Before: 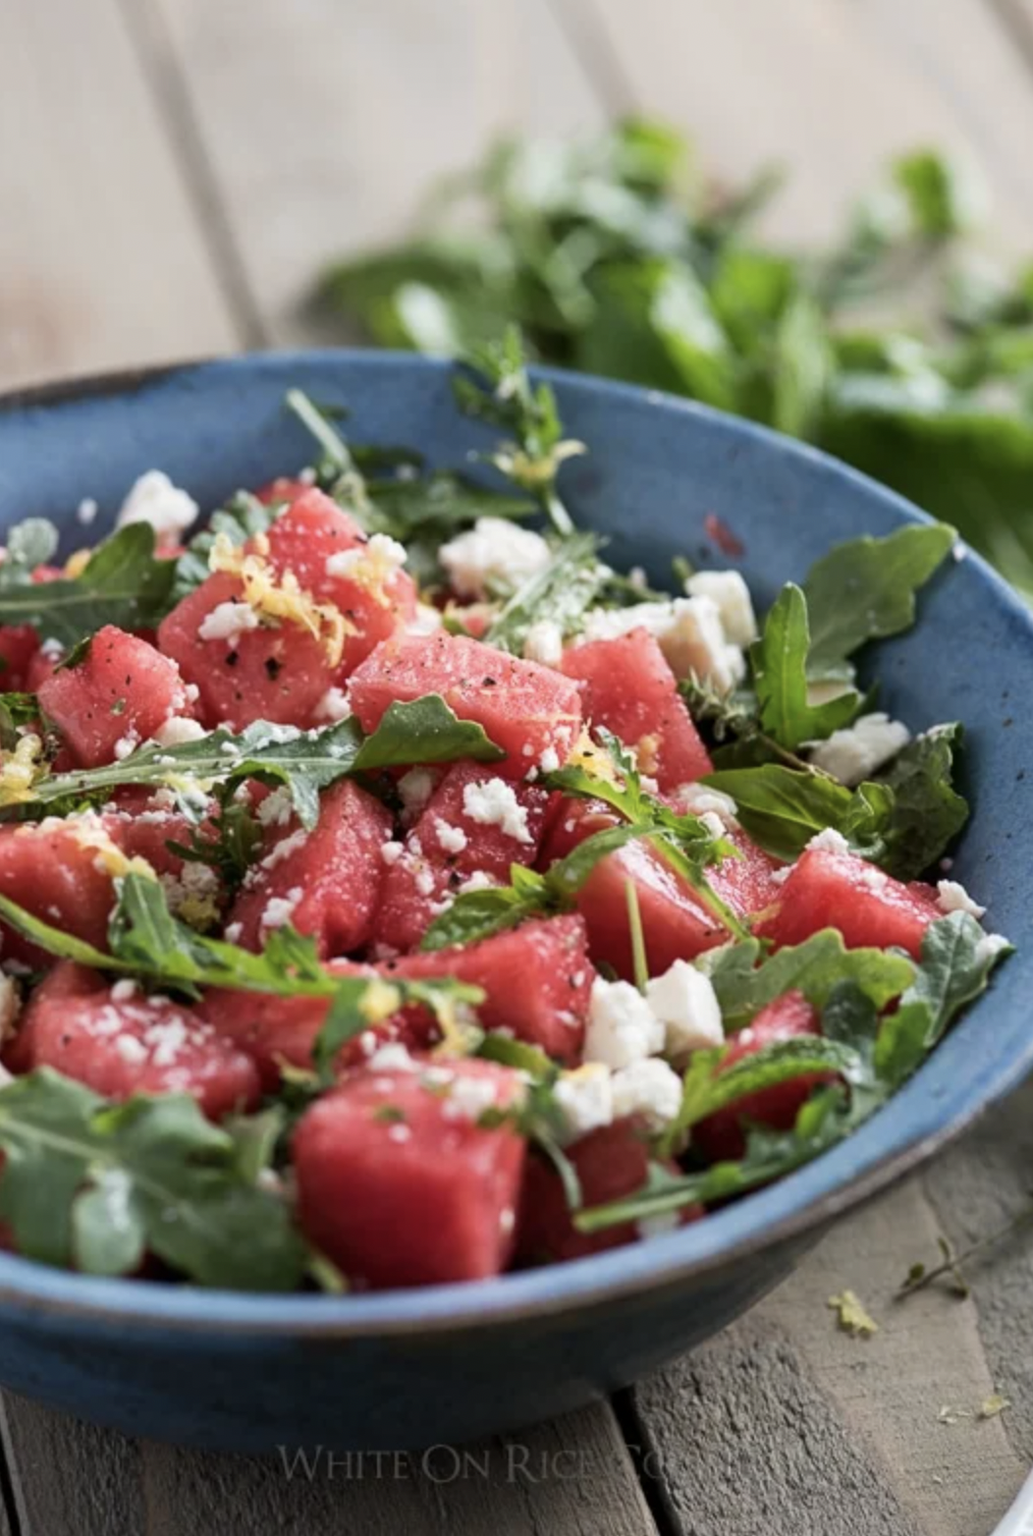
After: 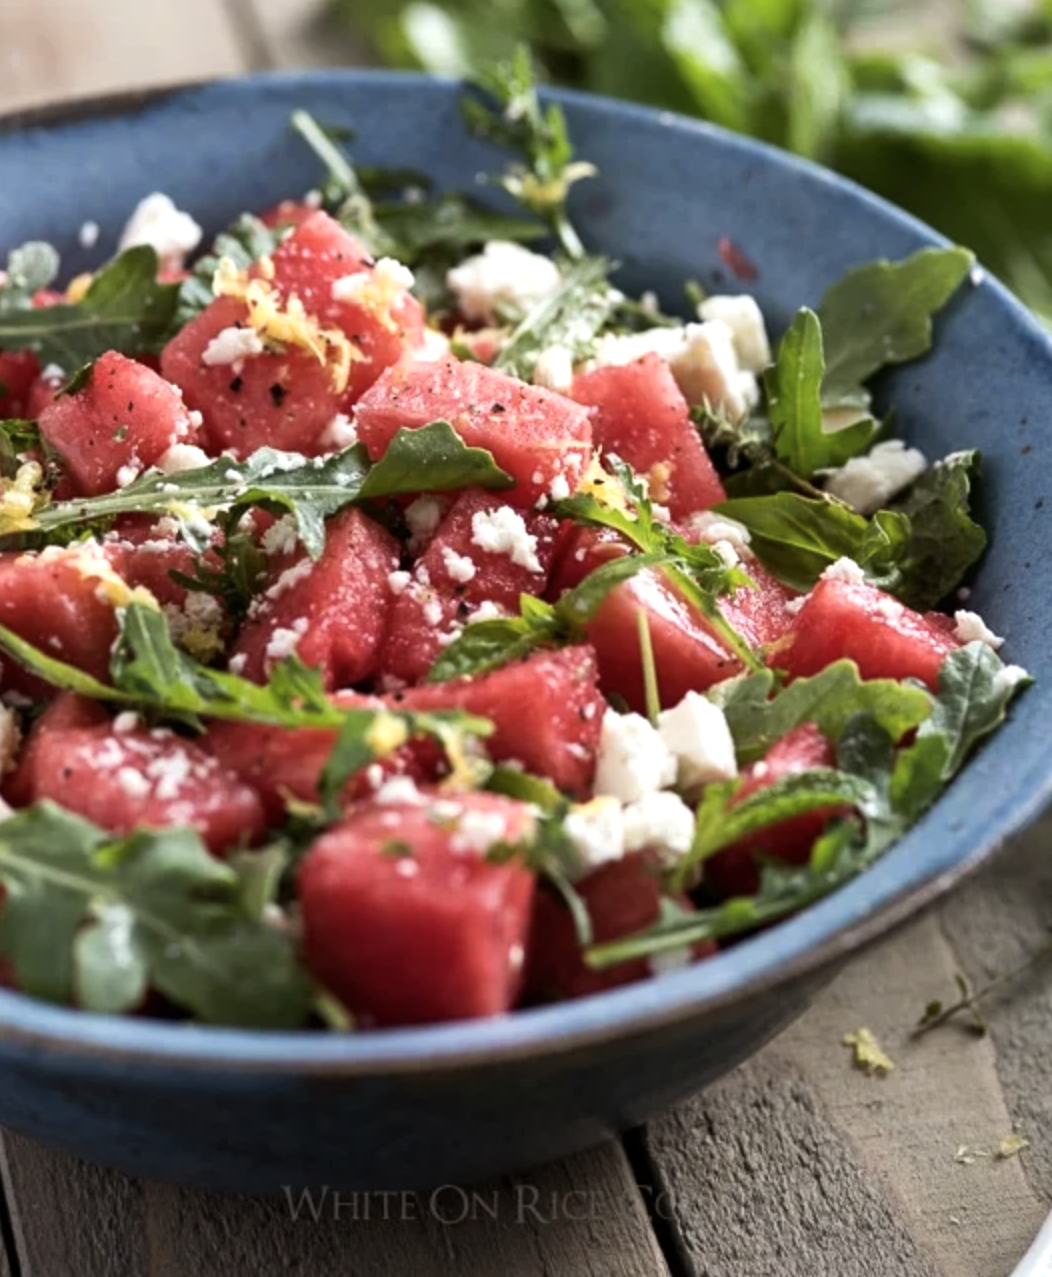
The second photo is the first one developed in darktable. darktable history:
color balance rgb: power › luminance -3.702%, power › chroma 0.561%, power › hue 42.58°, perceptual saturation grading › global saturation 0.726%, perceptual brilliance grading › global brilliance 1.862%, perceptual brilliance grading › highlights 7.602%, perceptual brilliance grading › shadows -3.407%
crop and rotate: top 18.343%
